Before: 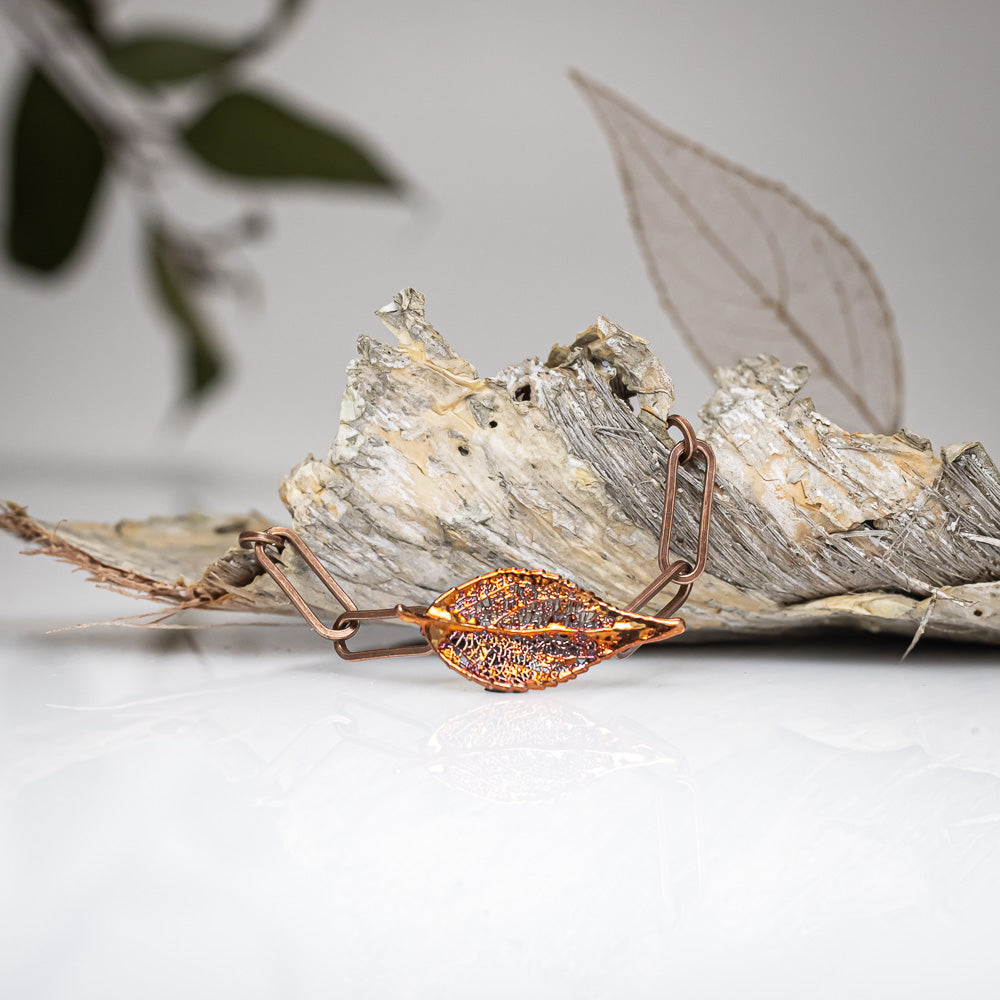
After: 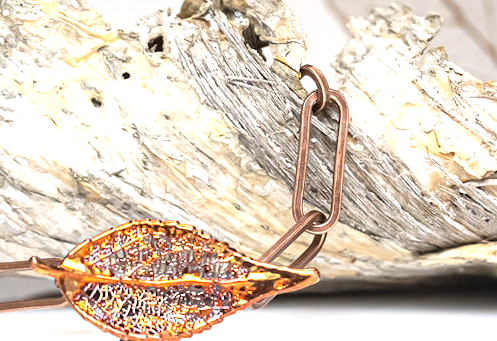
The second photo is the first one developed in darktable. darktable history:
rotate and perspective: rotation -0.45°, automatic cropping original format, crop left 0.008, crop right 0.992, crop top 0.012, crop bottom 0.988
crop: left 36.607%, top 34.735%, right 13.146%, bottom 30.611%
exposure: black level correction 0, exposure 0.9 EV, compensate highlight preservation false
